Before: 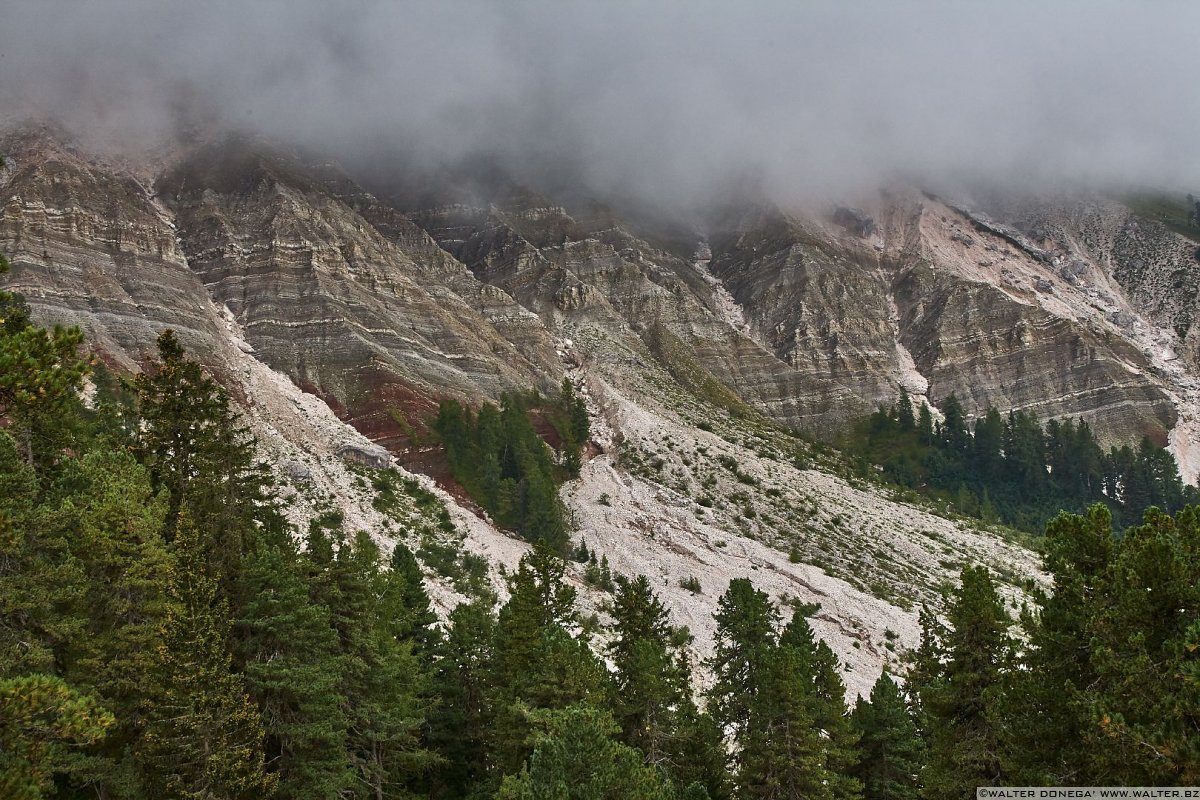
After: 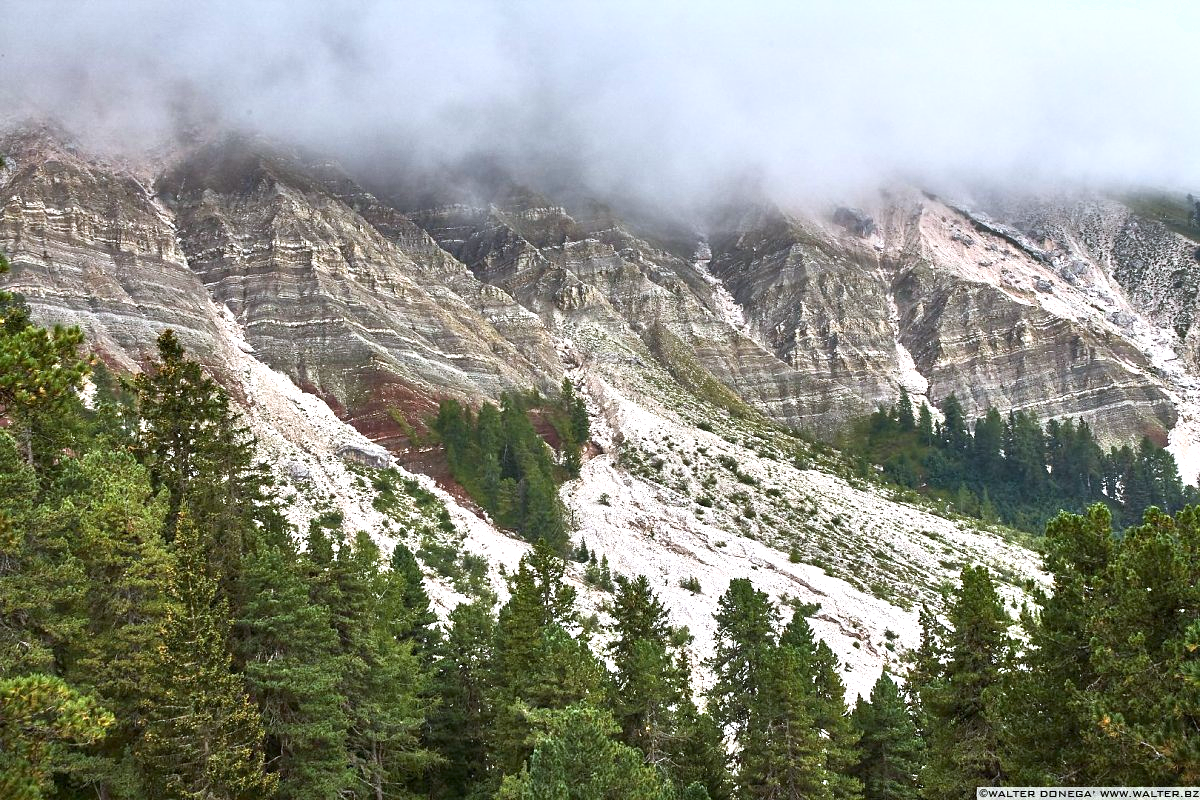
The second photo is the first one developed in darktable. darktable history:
white balance: red 0.967, blue 1.049
contrast equalizer: octaves 7, y [[0.6 ×6], [0.55 ×6], [0 ×6], [0 ×6], [0 ×6]], mix 0.2
shadows and highlights: shadows 0, highlights 40
exposure: black level correction 0, exposure 1.1 EV, compensate exposure bias true, compensate highlight preservation false
